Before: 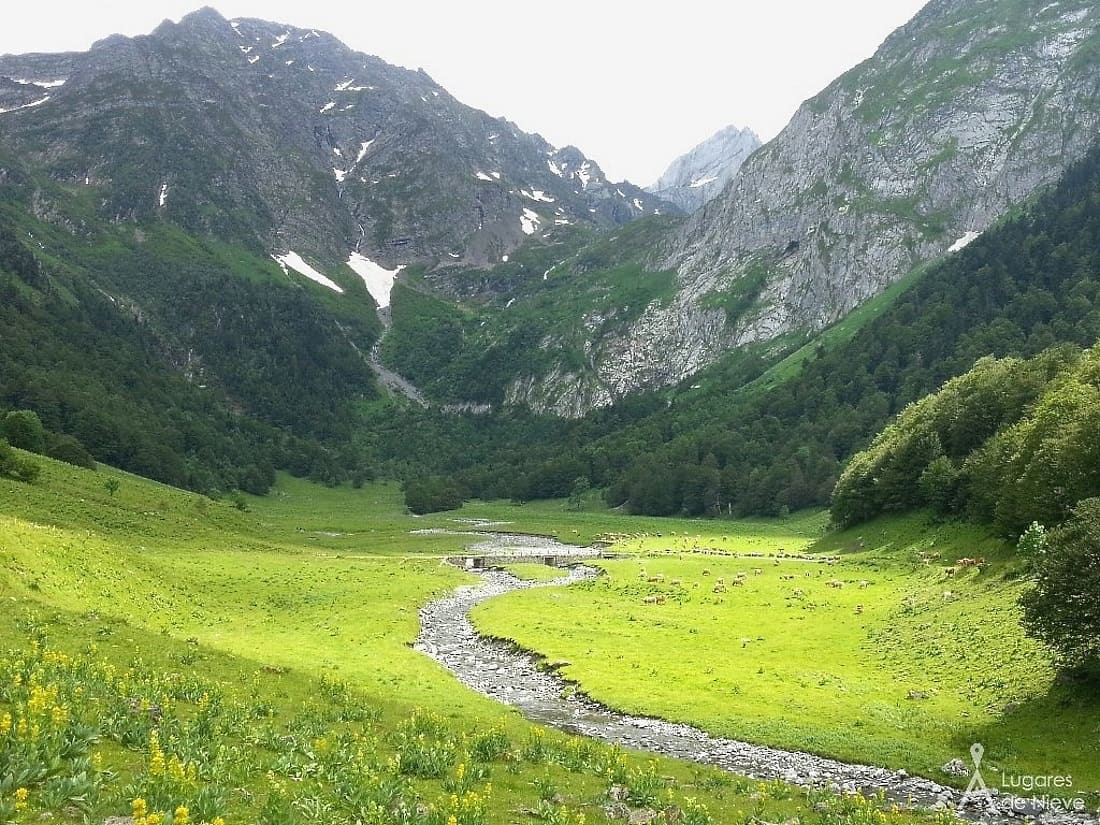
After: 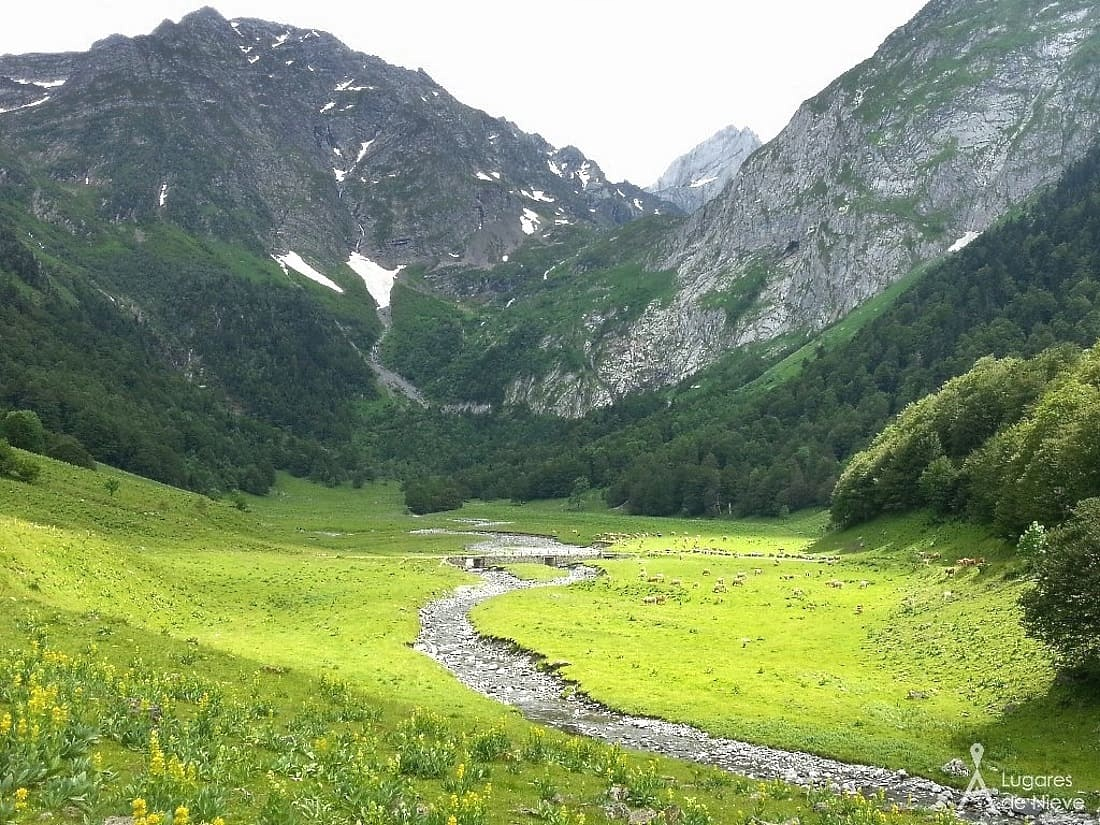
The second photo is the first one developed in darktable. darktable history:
shadows and highlights: radius 173.48, shadows 26.74, white point adjustment 3.04, highlights -68.03, highlights color adjustment 0.357%, soften with gaussian
